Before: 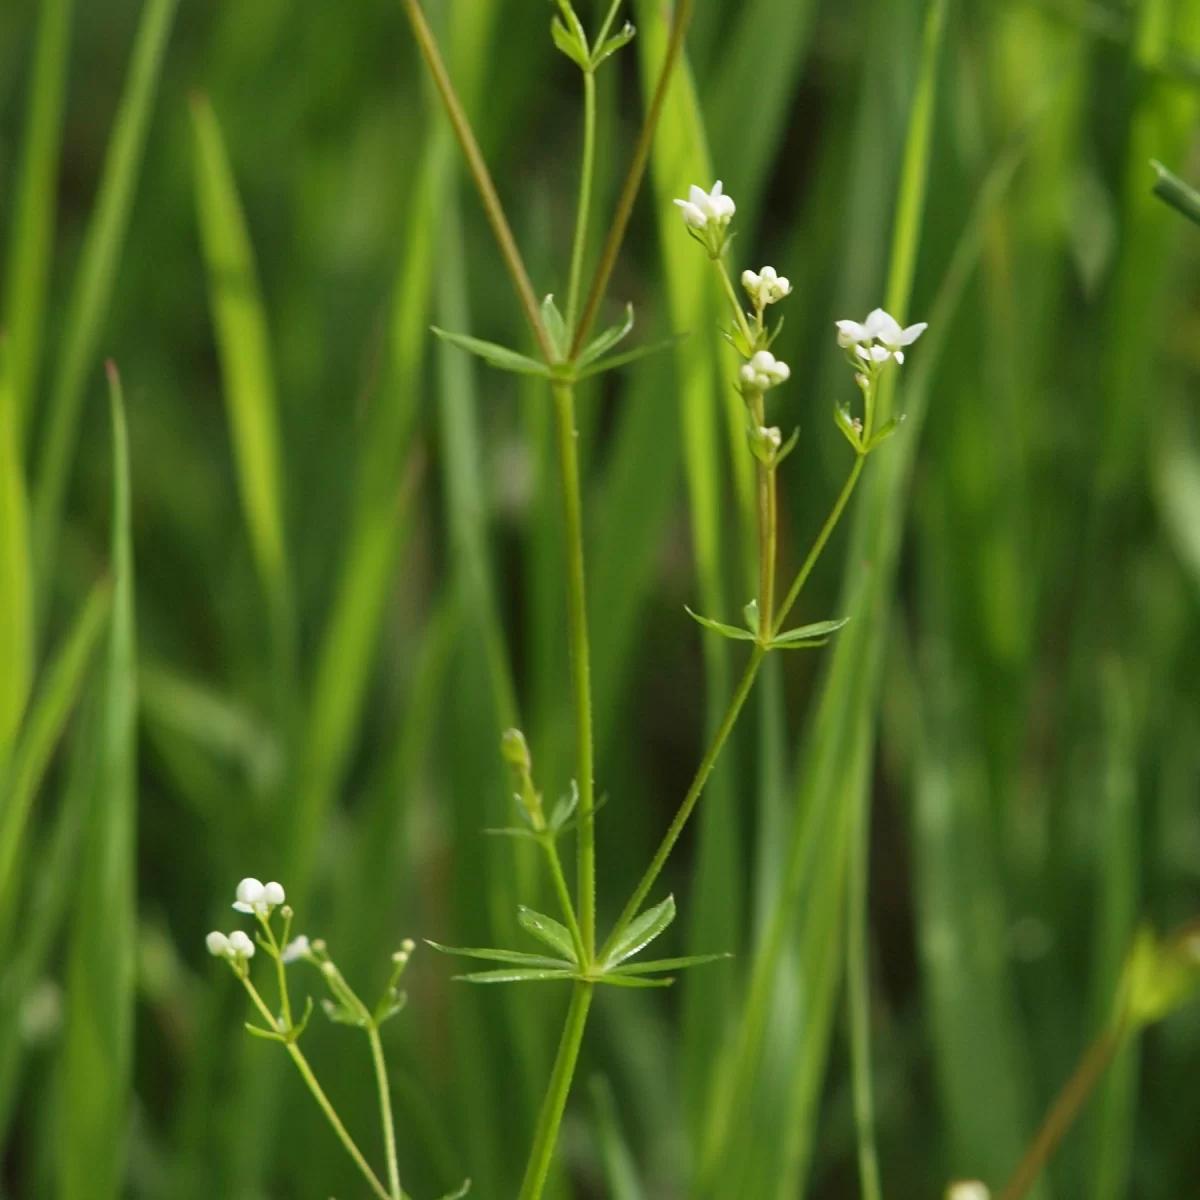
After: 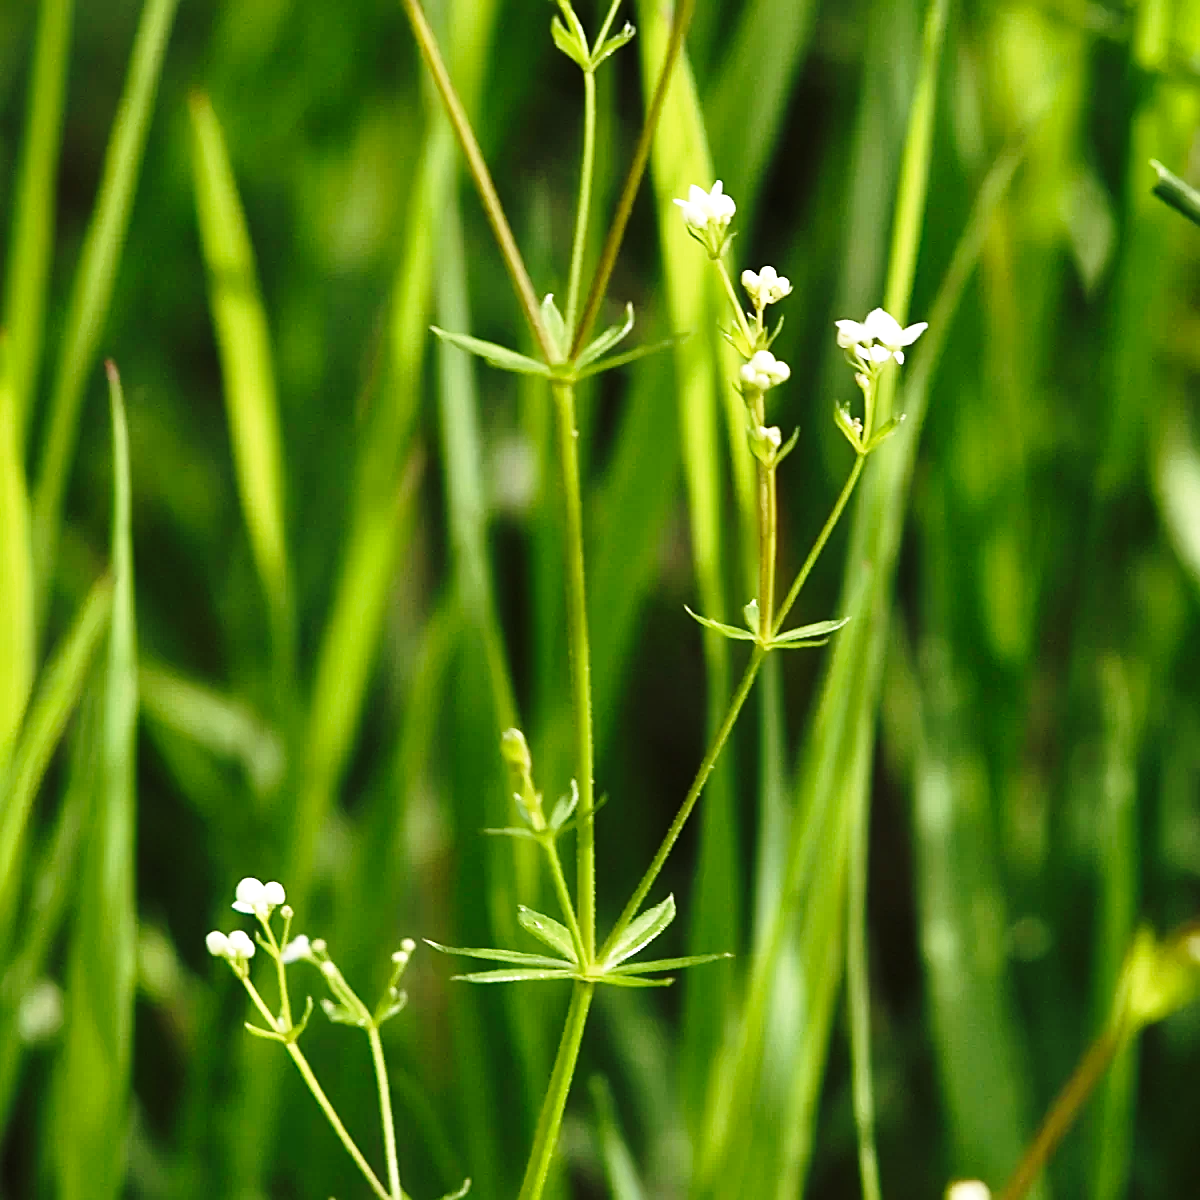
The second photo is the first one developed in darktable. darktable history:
tone equalizer: -8 EV -0.737 EV, -7 EV -0.689 EV, -6 EV -0.596 EV, -5 EV -0.414 EV, -3 EV 0.383 EV, -2 EV 0.6 EV, -1 EV 0.68 EV, +0 EV 0.734 EV, edges refinement/feathering 500, mask exposure compensation -1.57 EV, preserve details no
exposure: exposure -0.112 EV, compensate highlight preservation false
base curve: curves: ch0 [(0, 0) (0.028, 0.03) (0.121, 0.232) (0.46, 0.748) (0.859, 0.968) (1, 1)], preserve colors none
sharpen: on, module defaults
